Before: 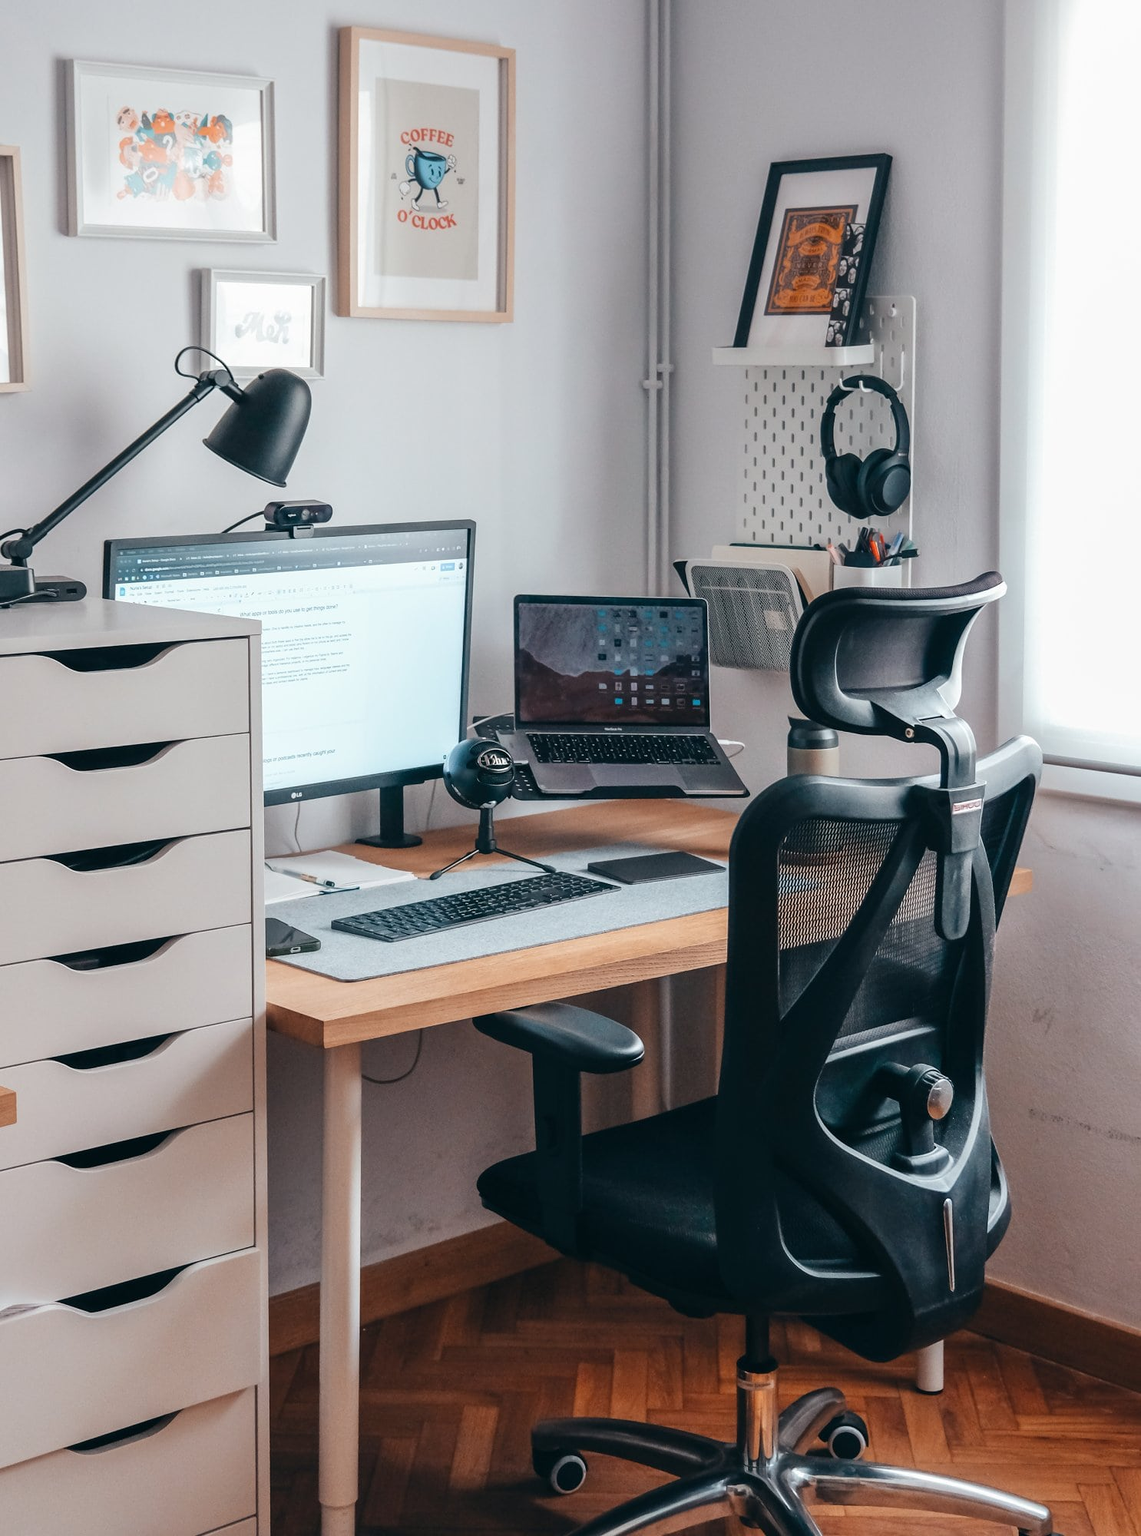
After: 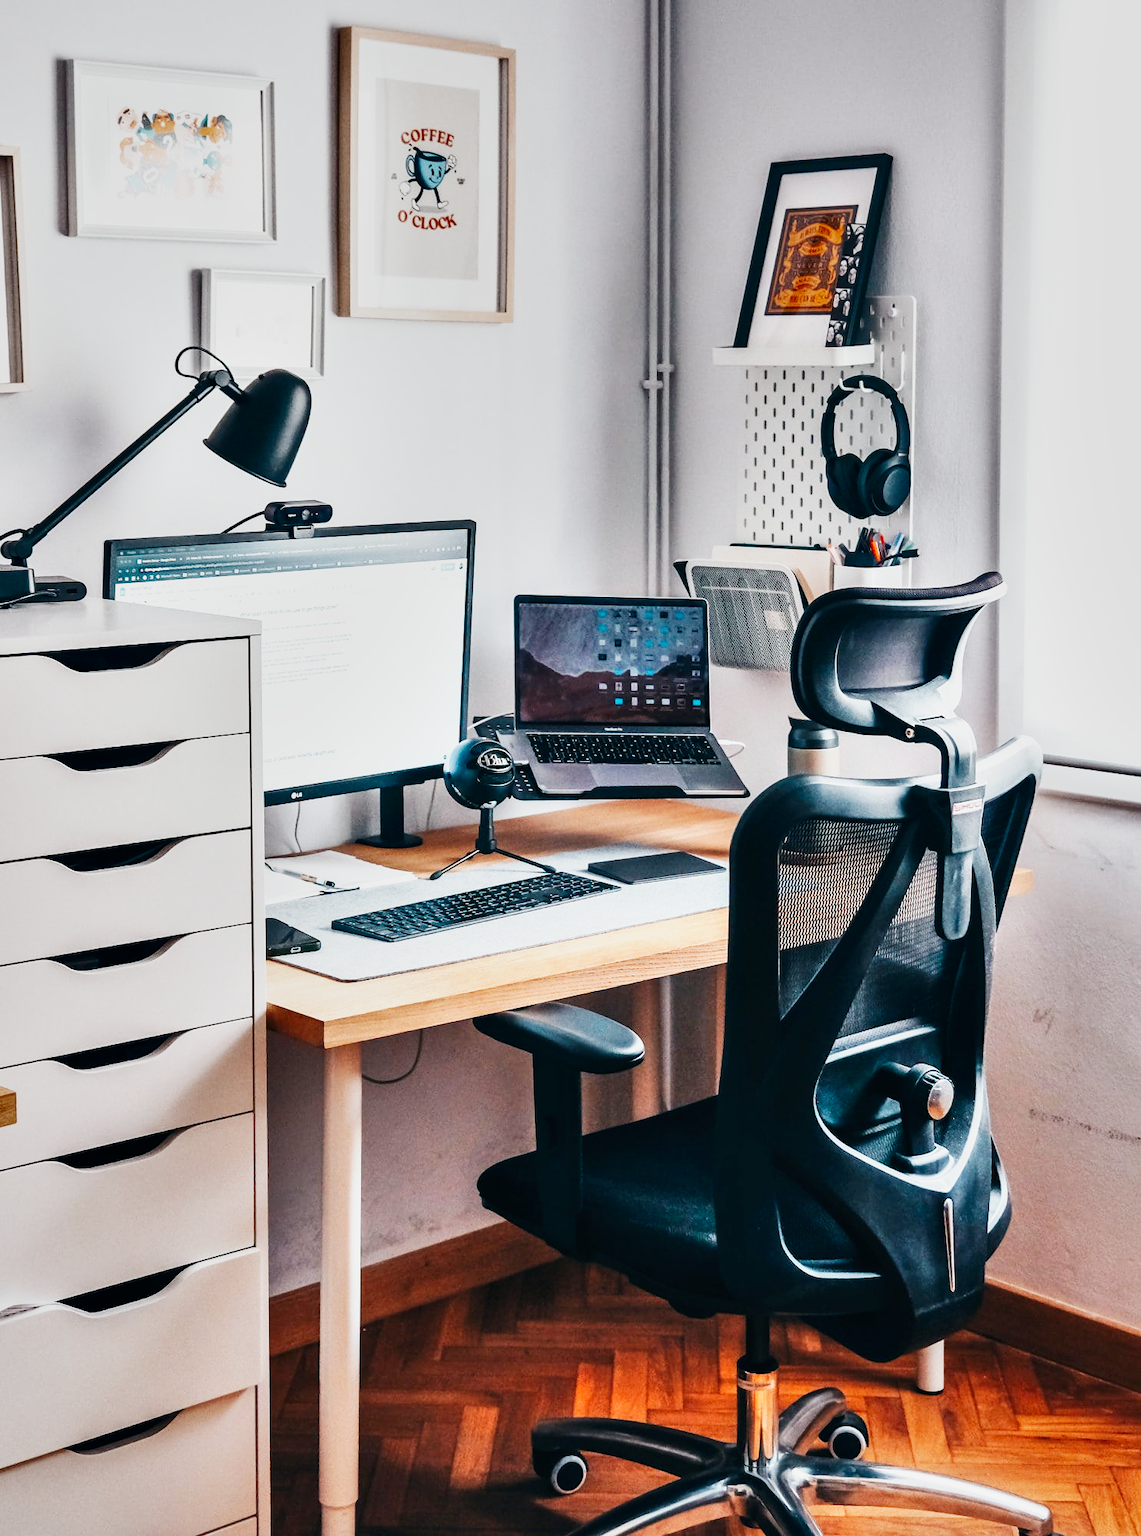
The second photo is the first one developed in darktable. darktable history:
base curve: curves: ch0 [(0, 0) (0.007, 0.004) (0.027, 0.03) (0.046, 0.07) (0.207, 0.54) (0.442, 0.872) (0.673, 0.972) (1, 1)], preserve colors none
shadows and highlights: white point adjustment -3.64, highlights -63.34, highlights color adjustment 42%, soften with gaussian
